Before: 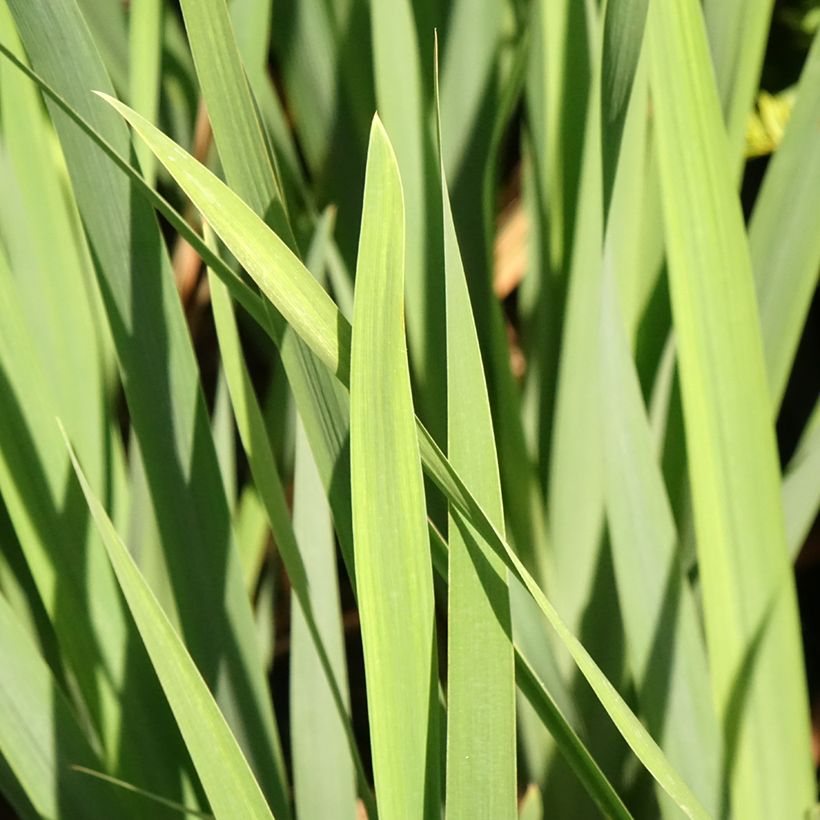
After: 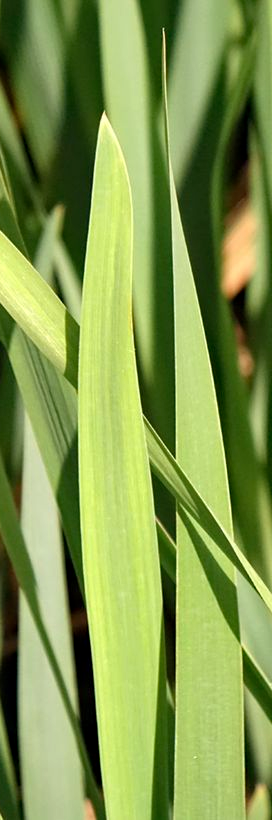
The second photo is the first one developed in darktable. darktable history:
haze removal: compatibility mode true, adaptive false
crop: left 33.253%, right 33.534%
